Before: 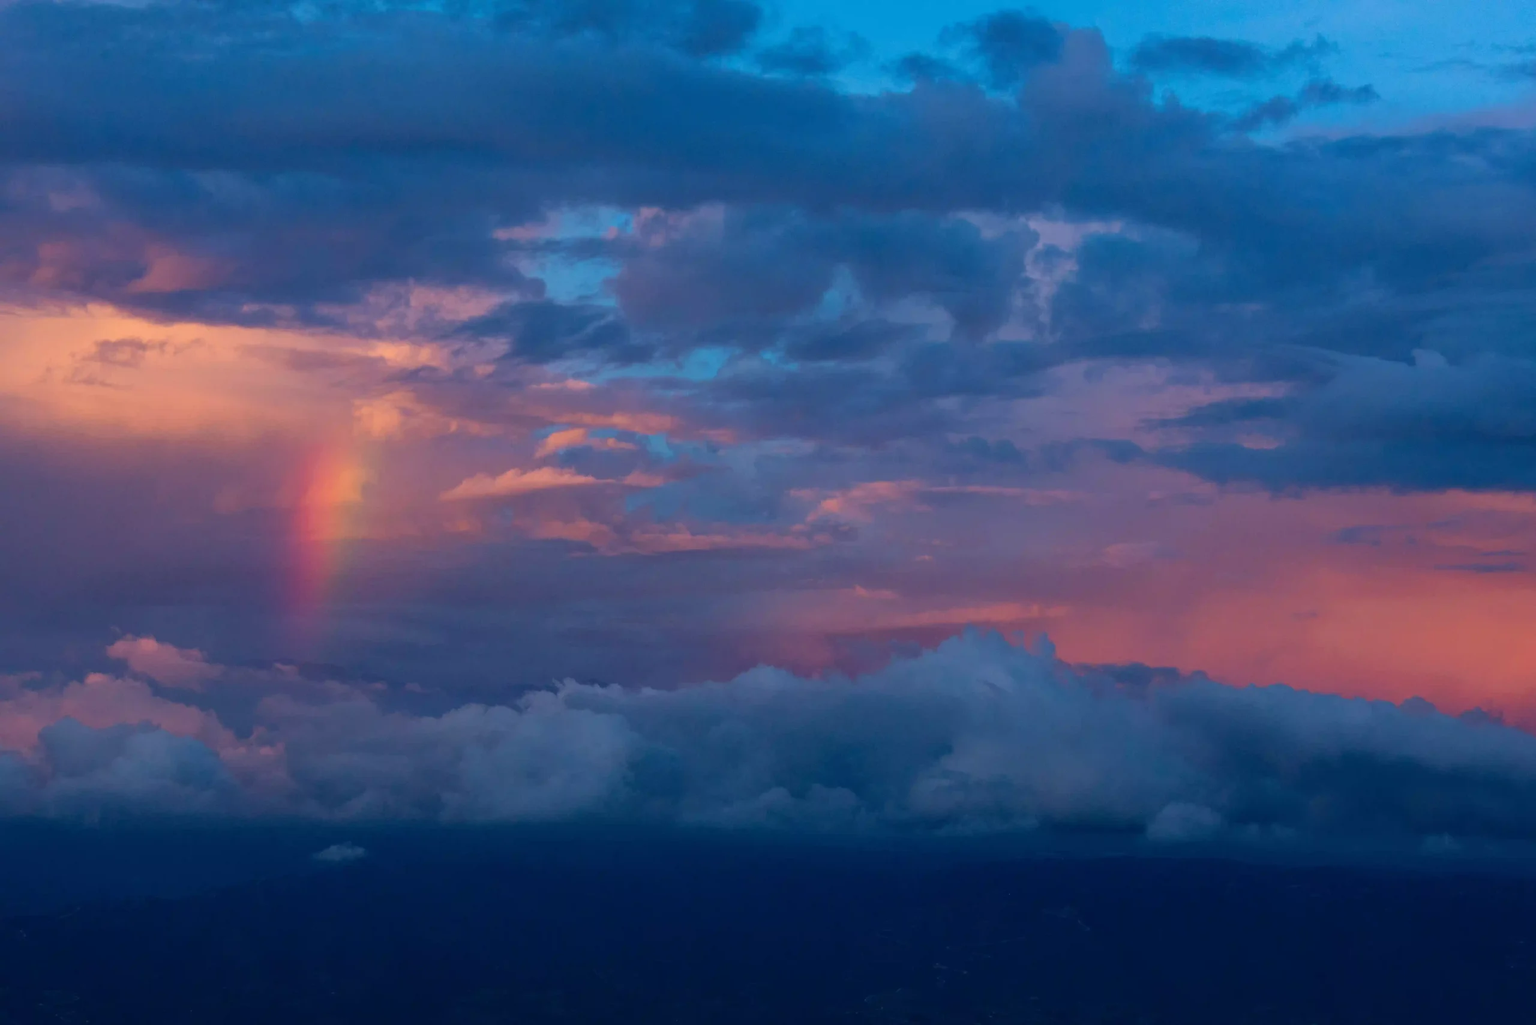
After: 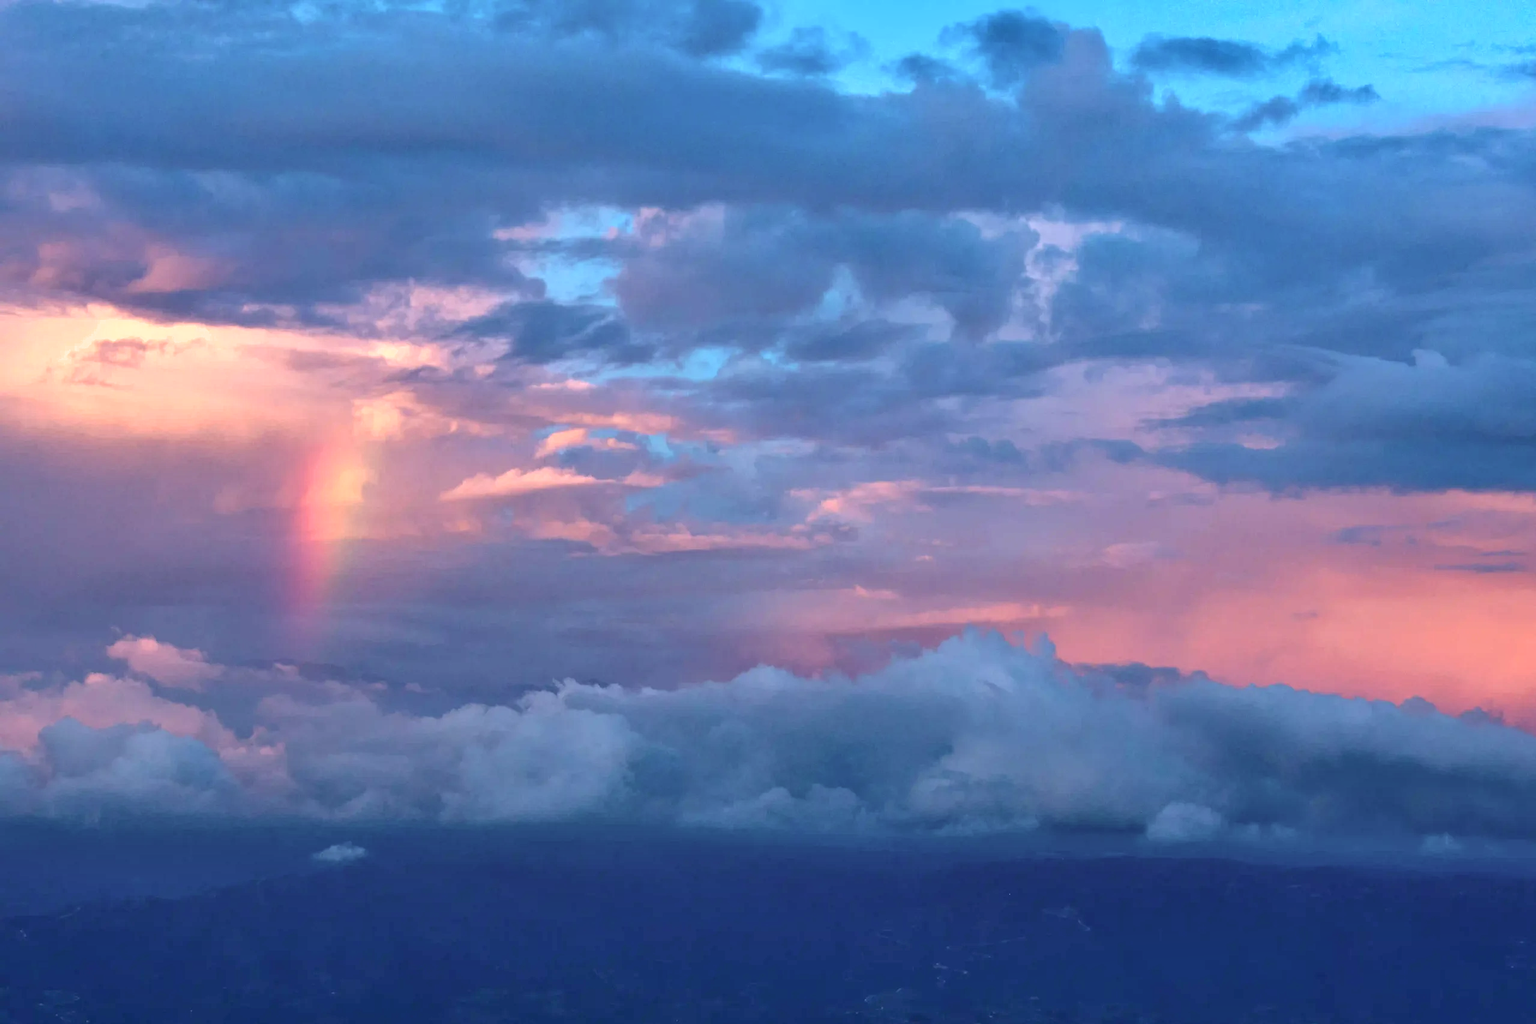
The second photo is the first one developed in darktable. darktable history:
exposure: black level correction 0, exposure 1.199 EV, compensate highlight preservation false
shadows and highlights: low approximation 0.01, soften with gaussian
contrast brightness saturation: contrast 0.064, brightness -0.011, saturation -0.212
